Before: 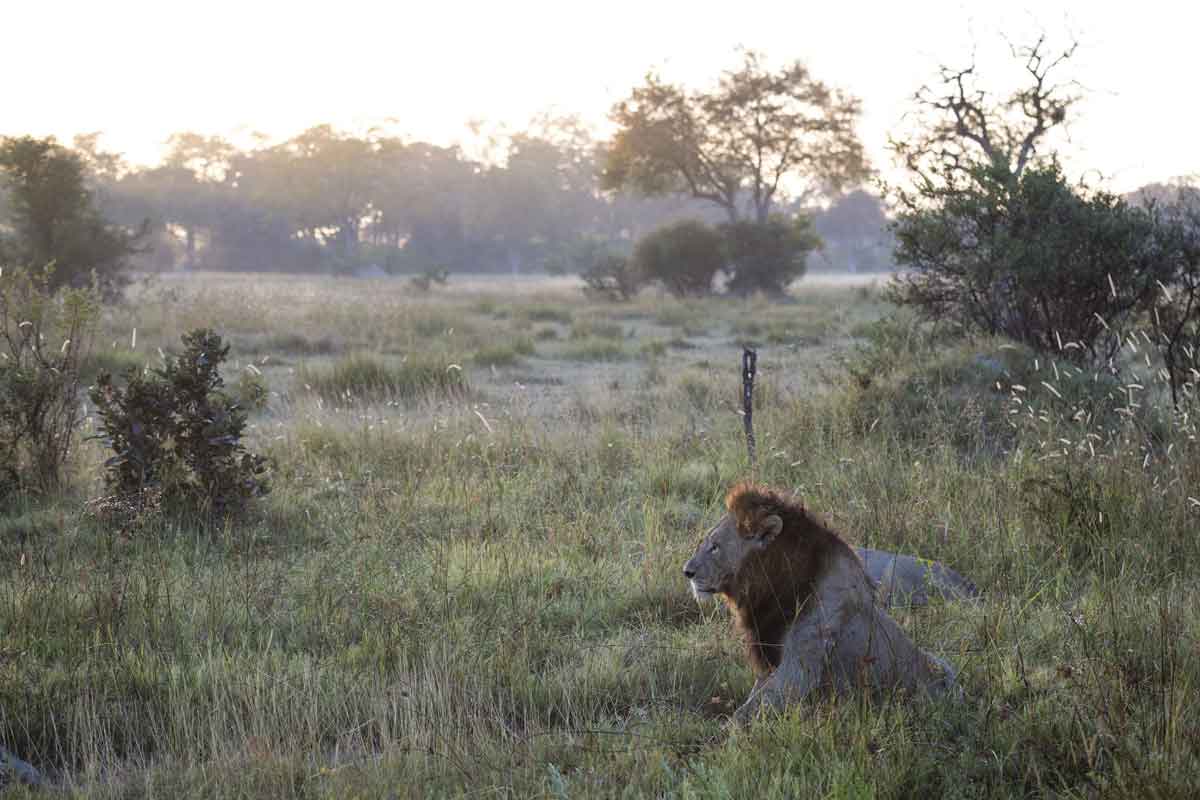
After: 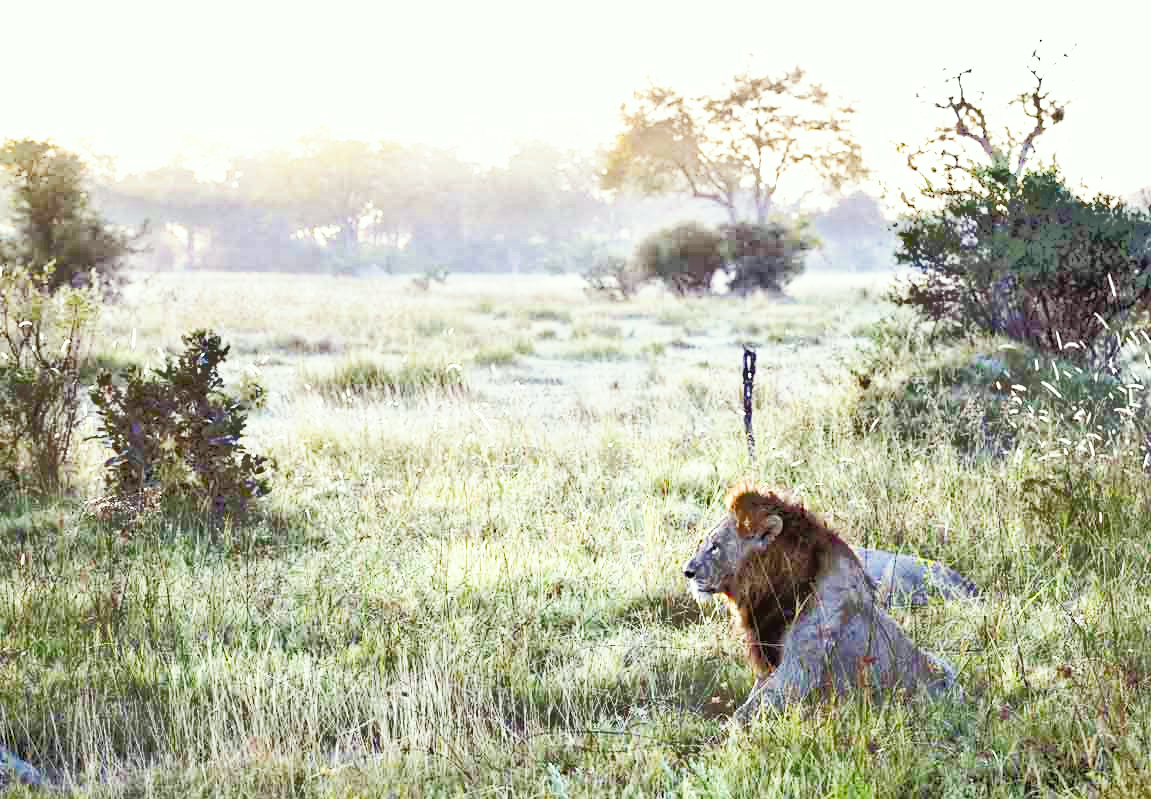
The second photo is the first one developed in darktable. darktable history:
crop: right 4.016%, bottom 0.027%
shadows and highlights: radius 336.16, shadows 28.15, soften with gaussian
color correction: highlights a* -2.57, highlights b* 2.53
haze removal: compatibility mode true, adaptive false
base curve: curves: ch0 [(0, 0) (0.007, 0.004) (0.027, 0.03) (0.046, 0.07) (0.207, 0.54) (0.442, 0.872) (0.673, 0.972) (1, 1)], preserve colors none
tone equalizer: -7 EV -0.639 EV, -6 EV 1 EV, -5 EV -0.456 EV, -4 EV 0.42 EV, -3 EV 0.428 EV, -2 EV 0.178 EV, -1 EV -0.155 EV, +0 EV -0.388 EV
exposure: black level correction 0, exposure 1.001 EV, compensate exposure bias true, compensate highlight preservation false
